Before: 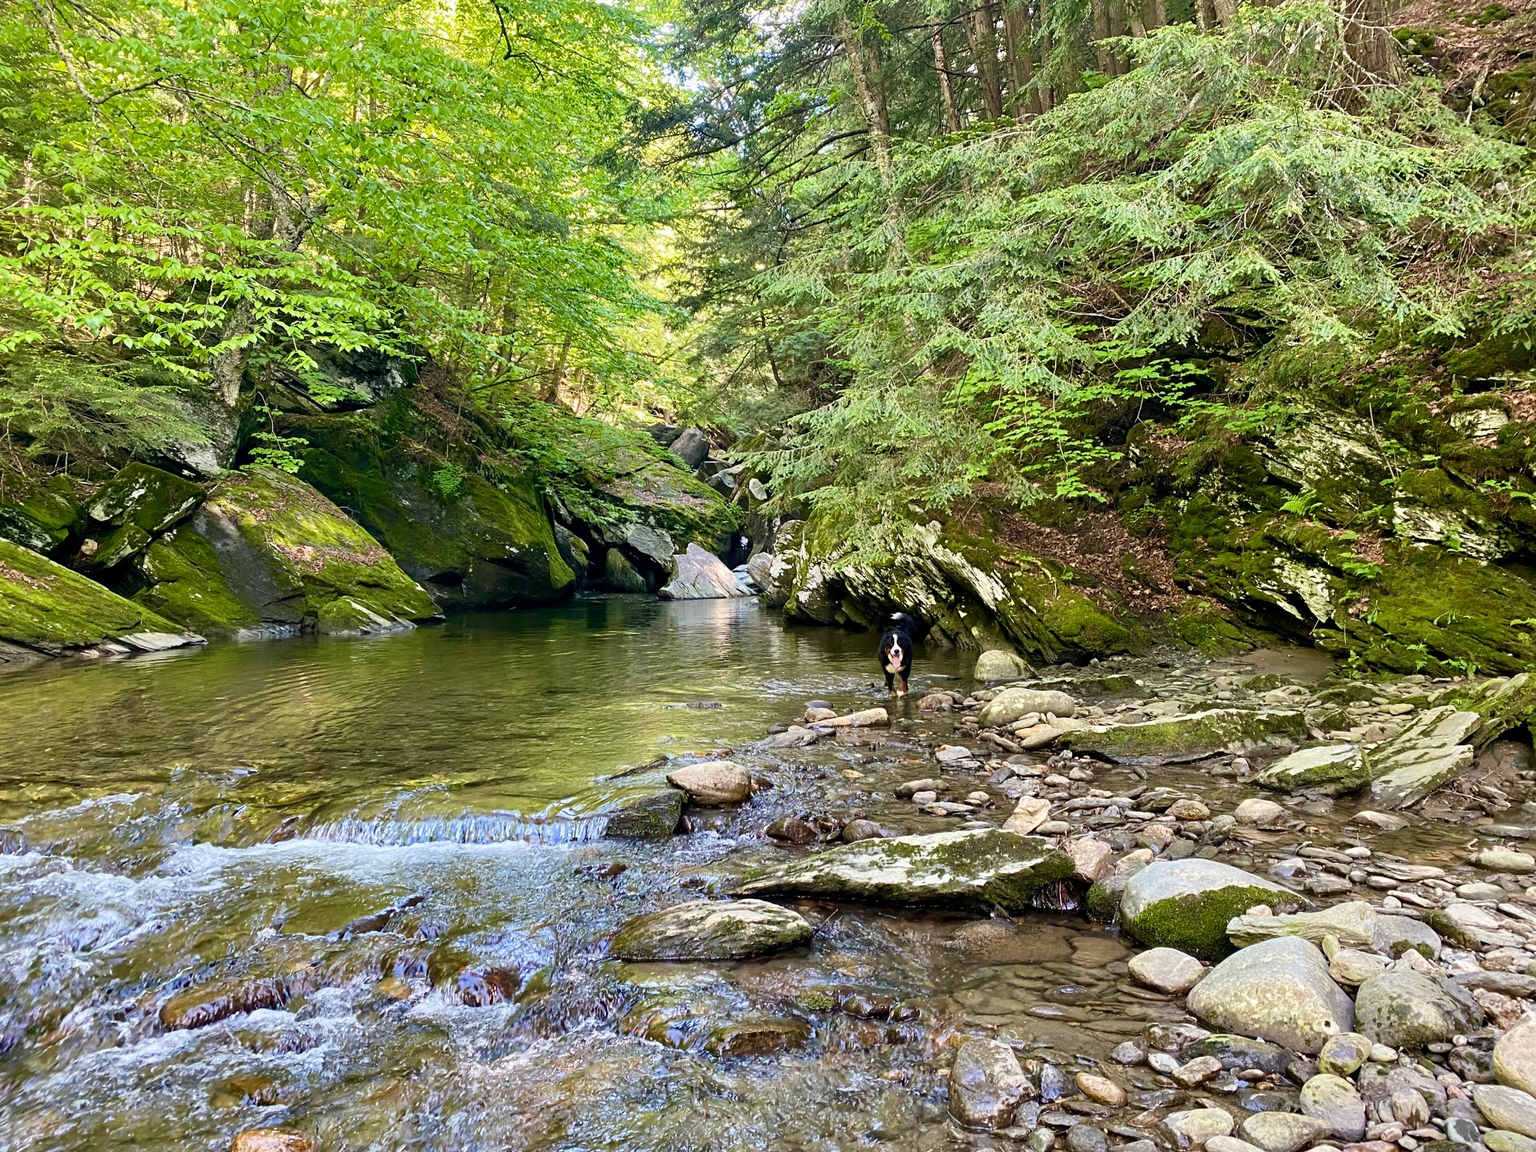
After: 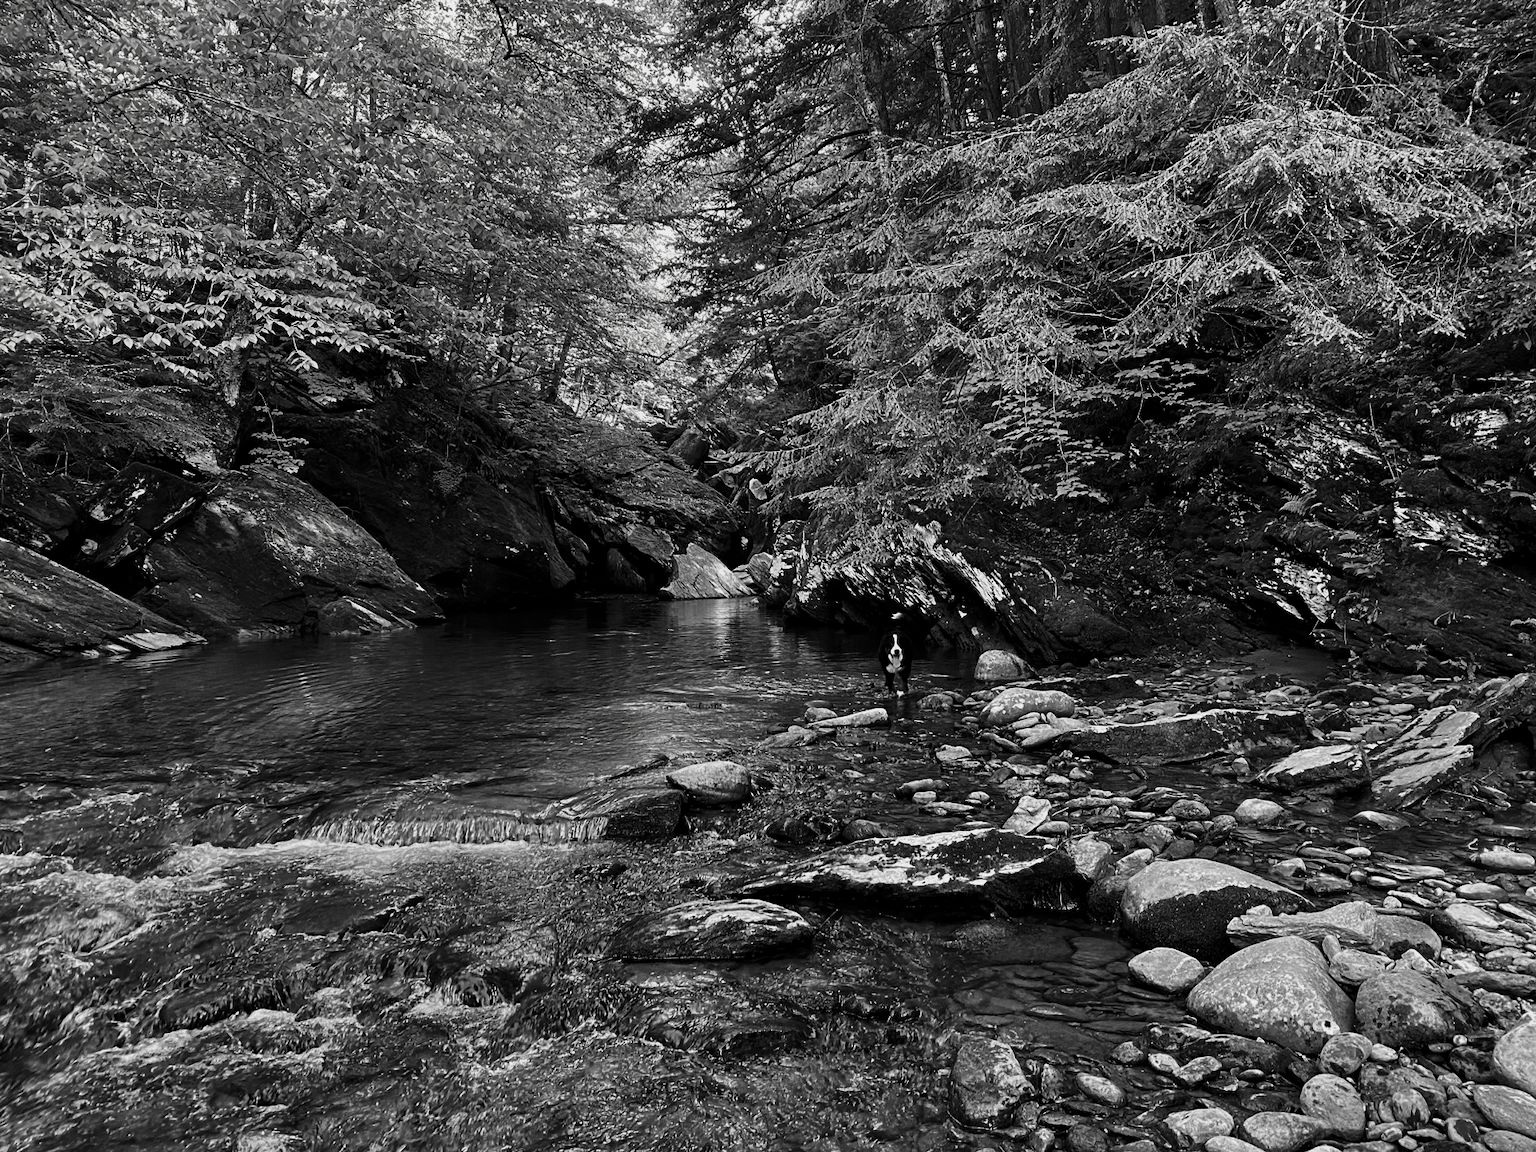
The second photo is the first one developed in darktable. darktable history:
color zones: curves: ch0 [(0, 0.5) (0.125, 0.4) (0.25, 0.5) (0.375, 0.4) (0.5, 0.4) (0.625, 0.6) (0.75, 0.6) (0.875, 0.5)]; ch1 [(0, 0.4) (0.125, 0.5) (0.25, 0.4) (0.375, 0.4) (0.5, 0.4) (0.625, 0.4) (0.75, 0.5) (0.875, 0.4)]; ch2 [(0, 0.6) (0.125, 0.5) (0.25, 0.5) (0.375, 0.6) (0.5, 0.6) (0.625, 0.5) (0.75, 0.5) (0.875, 0.5)]
contrast brightness saturation: contrast -0.037, brightness -0.584, saturation -0.994
